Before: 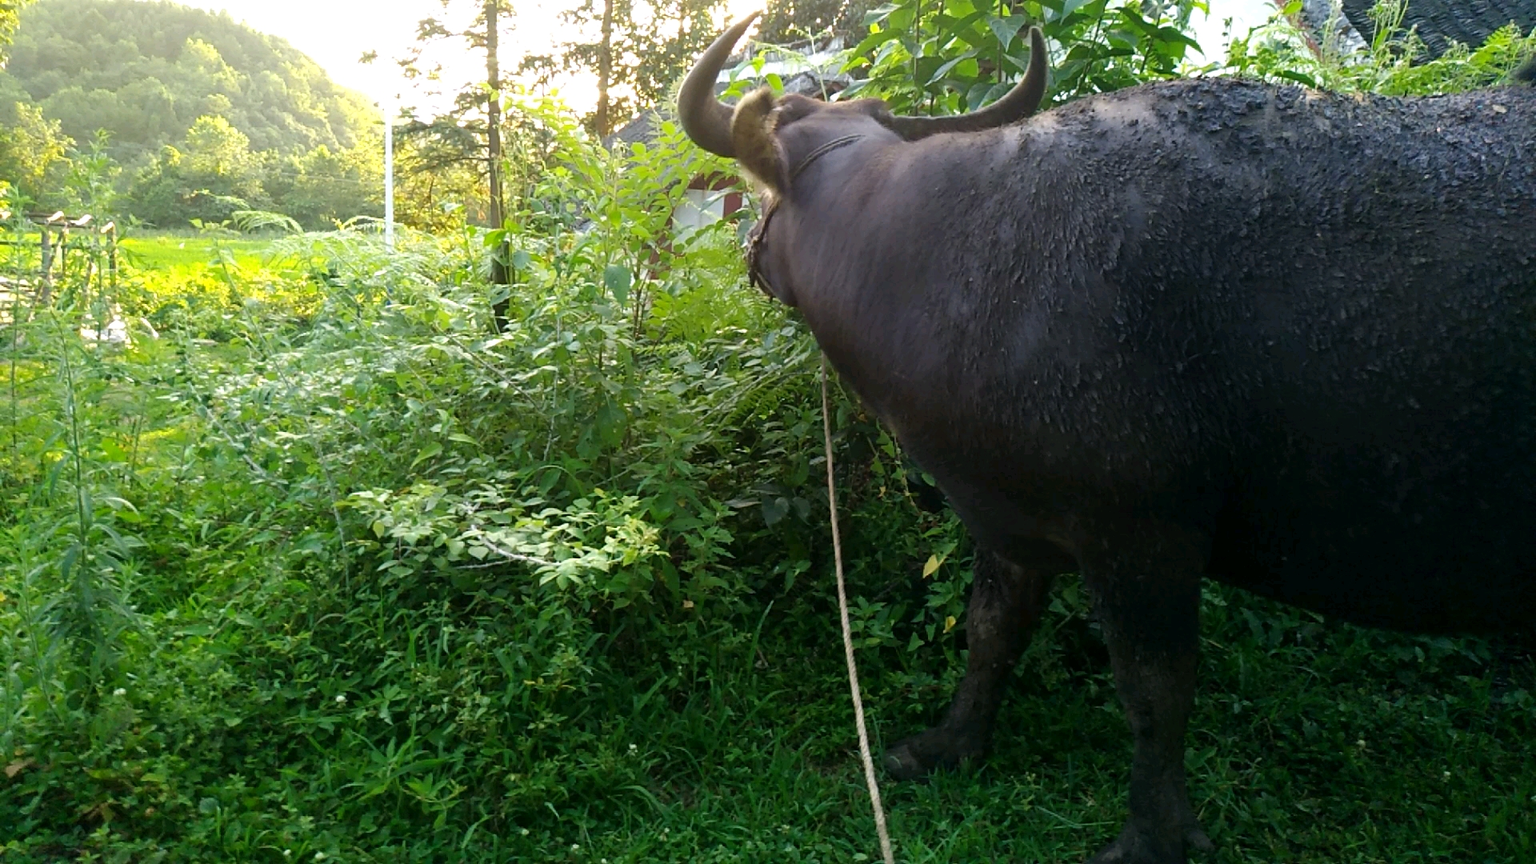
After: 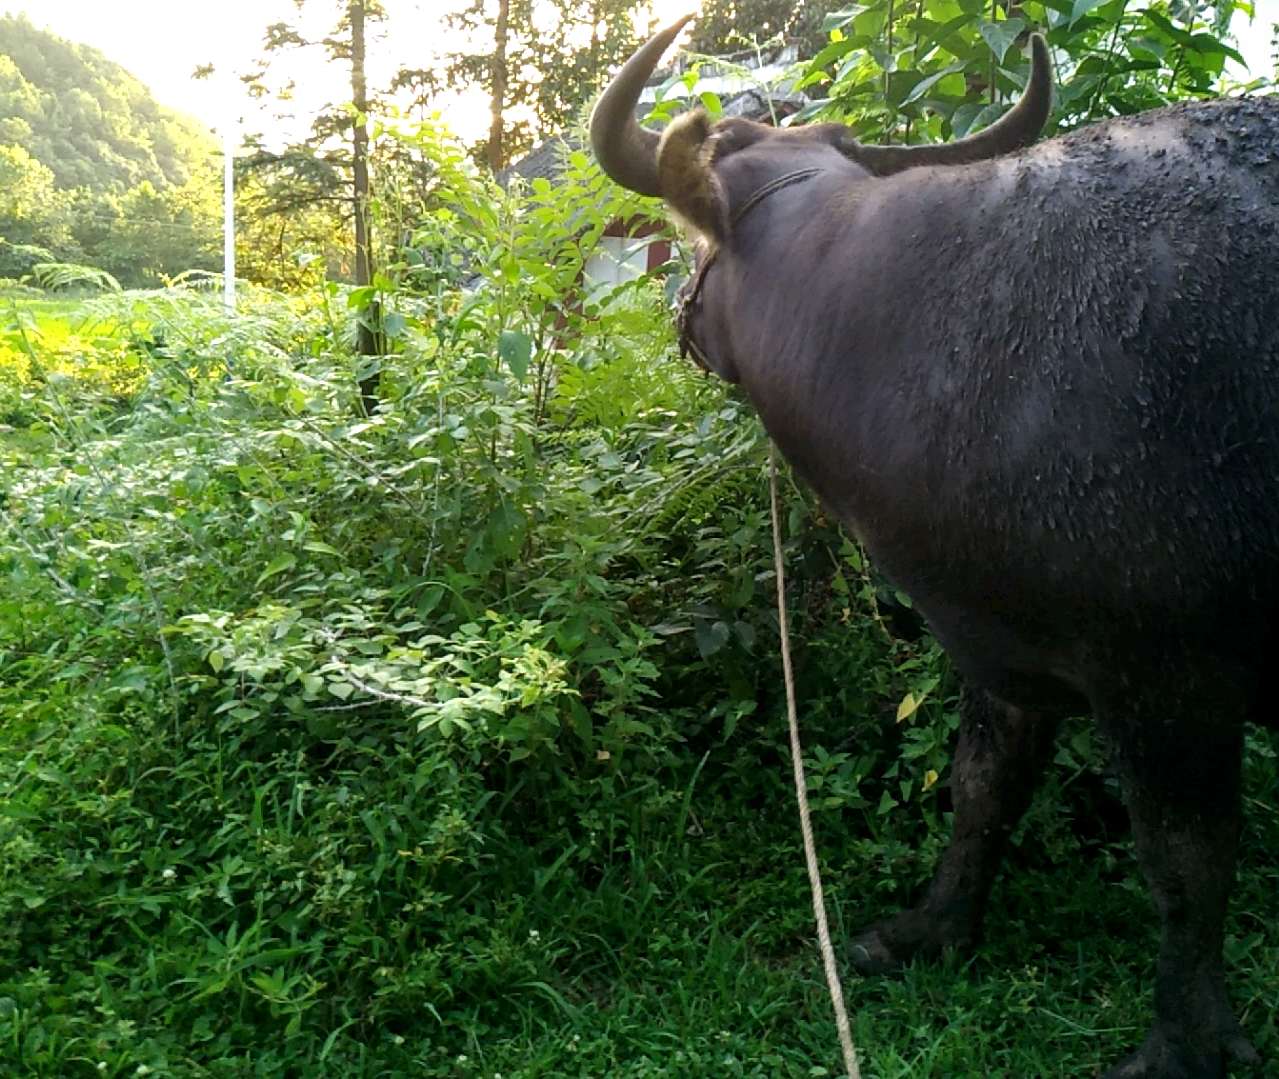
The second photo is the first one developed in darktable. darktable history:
crop and rotate: left 13.409%, right 19.924%
local contrast: on, module defaults
